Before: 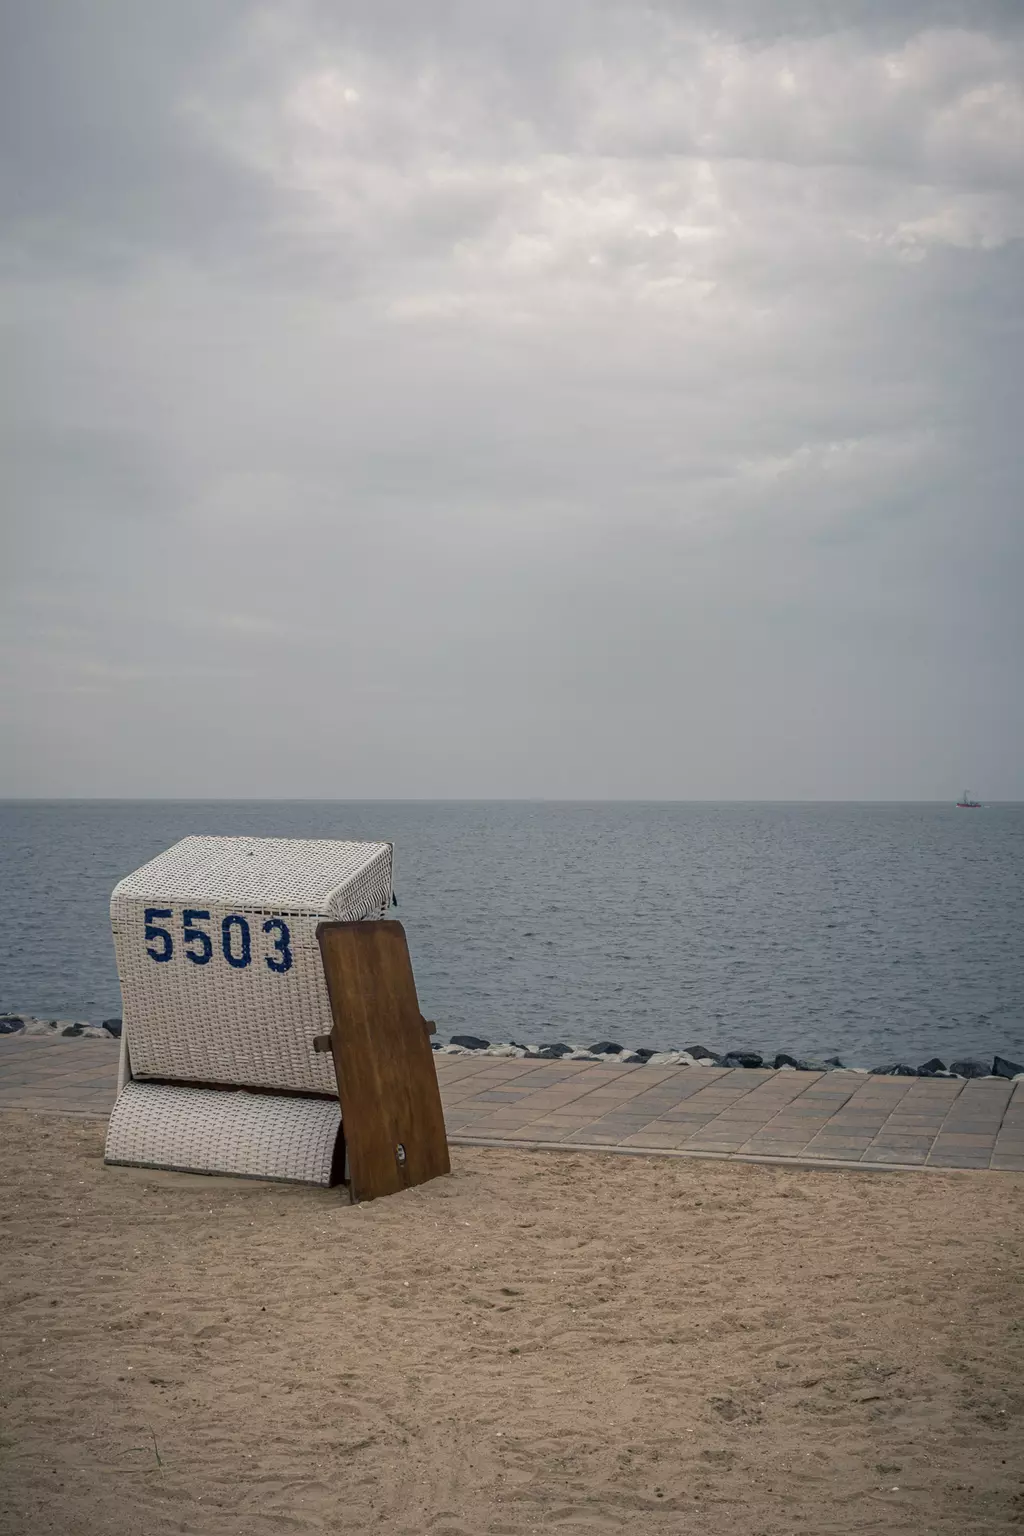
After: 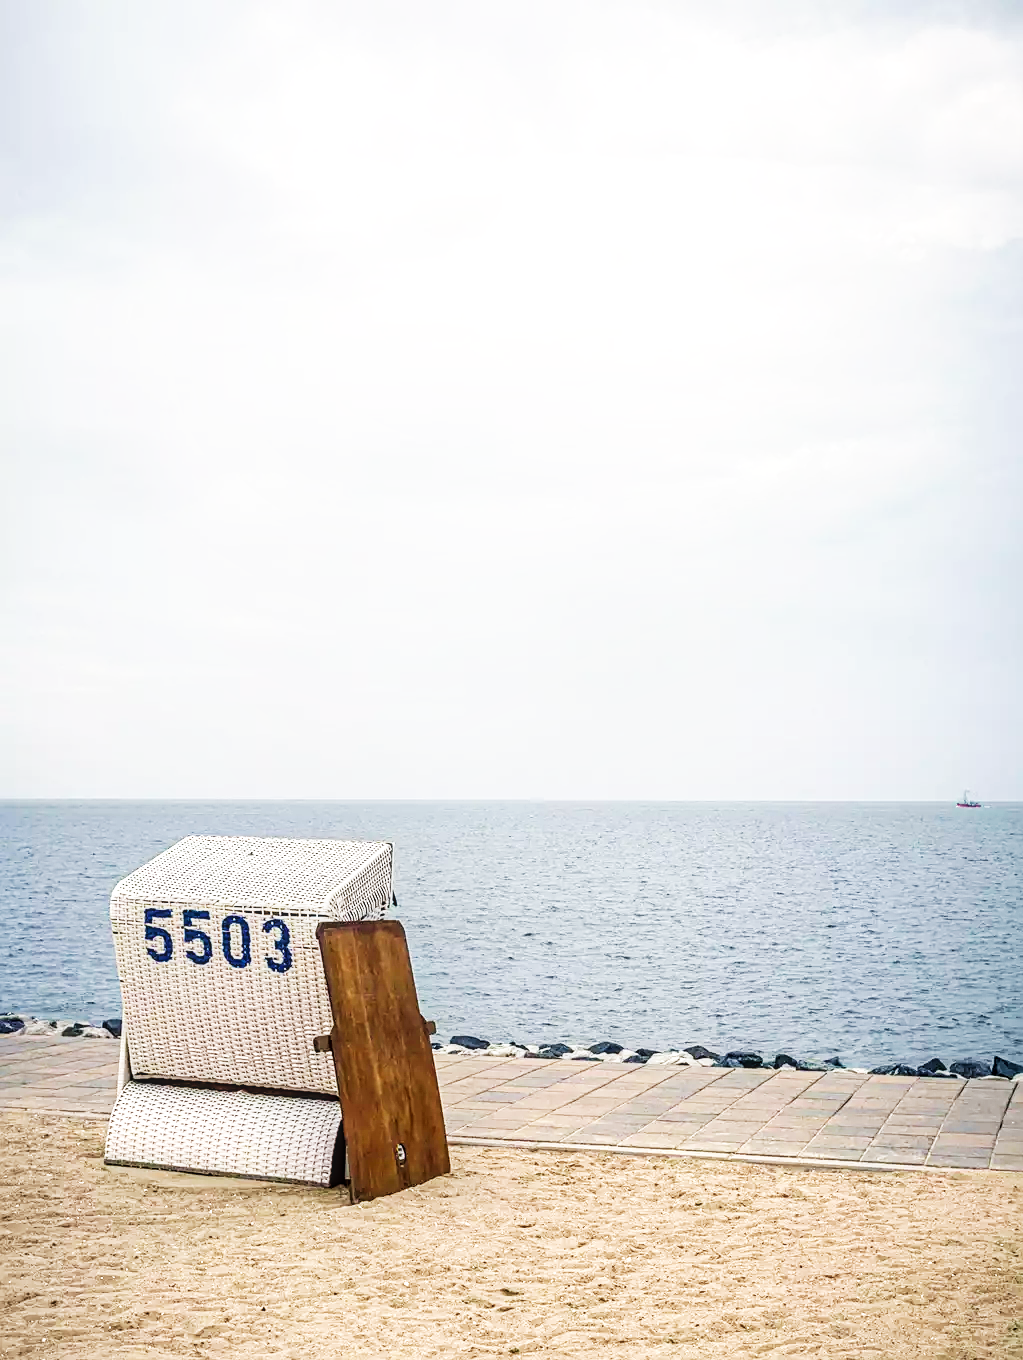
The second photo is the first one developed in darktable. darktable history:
base curve: curves: ch0 [(0, 0) (0.007, 0.004) (0.027, 0.03) (0.046, 0.07) (0.207, 0.54) (0.442, 0.872) (0.673, 0.972) (1, 1)], preserve colors none
local contrast: on, module defaults
crop and rotate: top 0%, bottom 11.427%
sharpen: on, module defaults
velvia: on, module defaults
exposure: exposure 0.506 EV, compensate exposure bias true, compensate highlight preservation false
